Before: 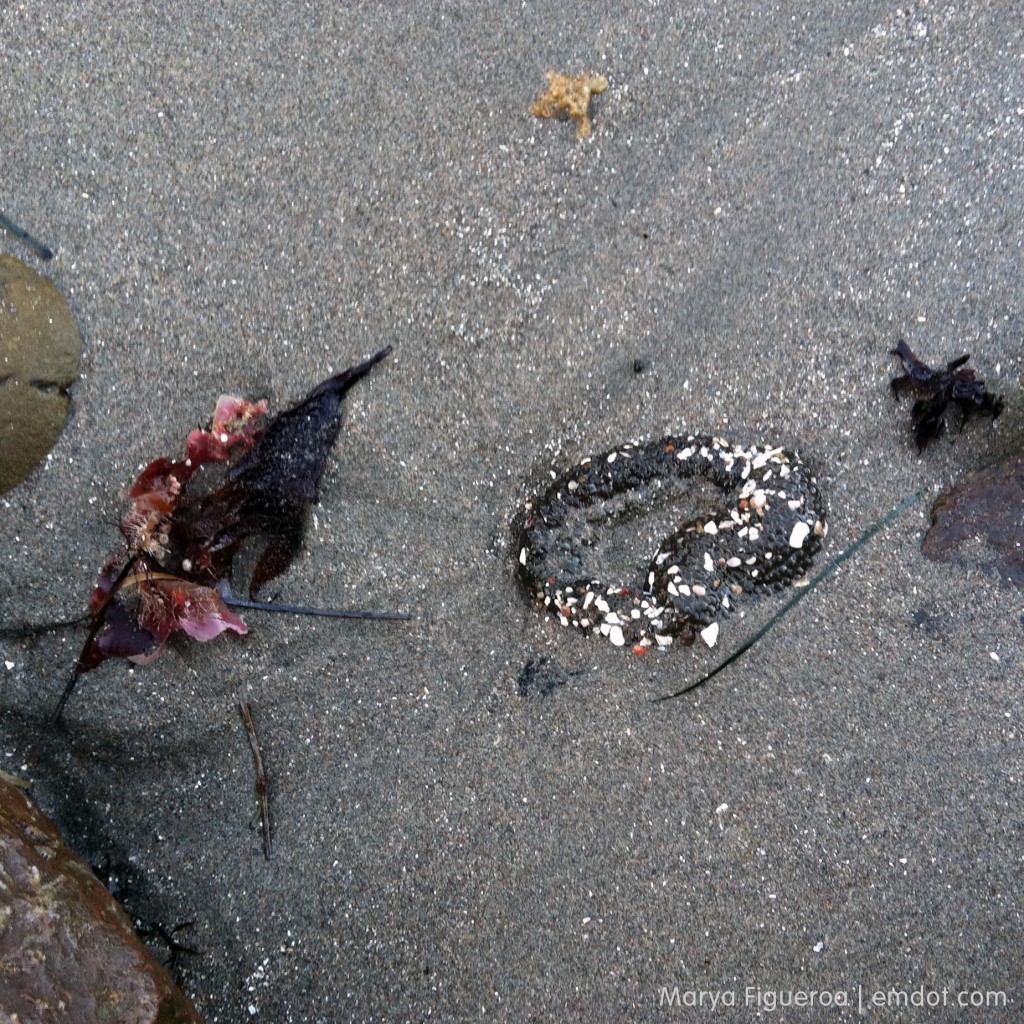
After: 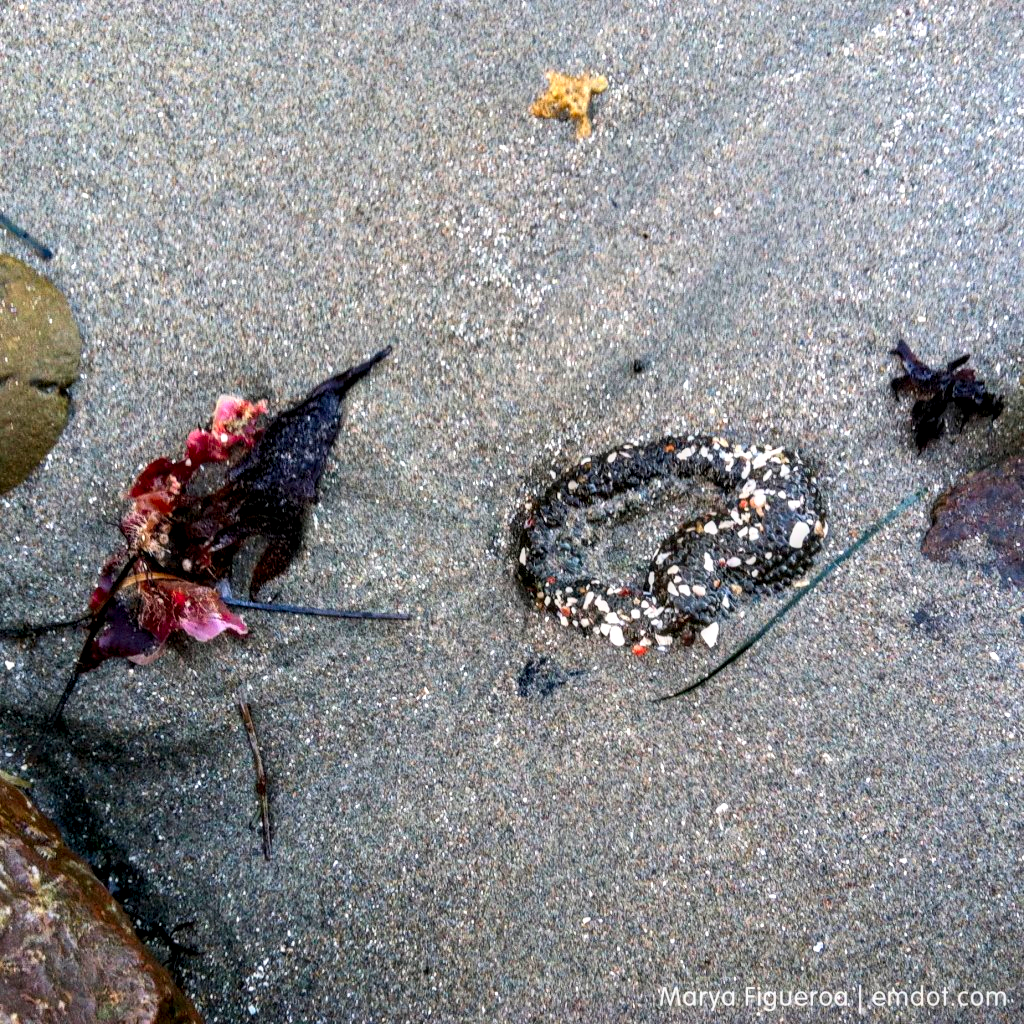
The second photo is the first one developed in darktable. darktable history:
local contrast: highlights 25%, detail 150%
contrast brightness saturation: contrast 0.2, brightness 0.2, saturation 0.8
